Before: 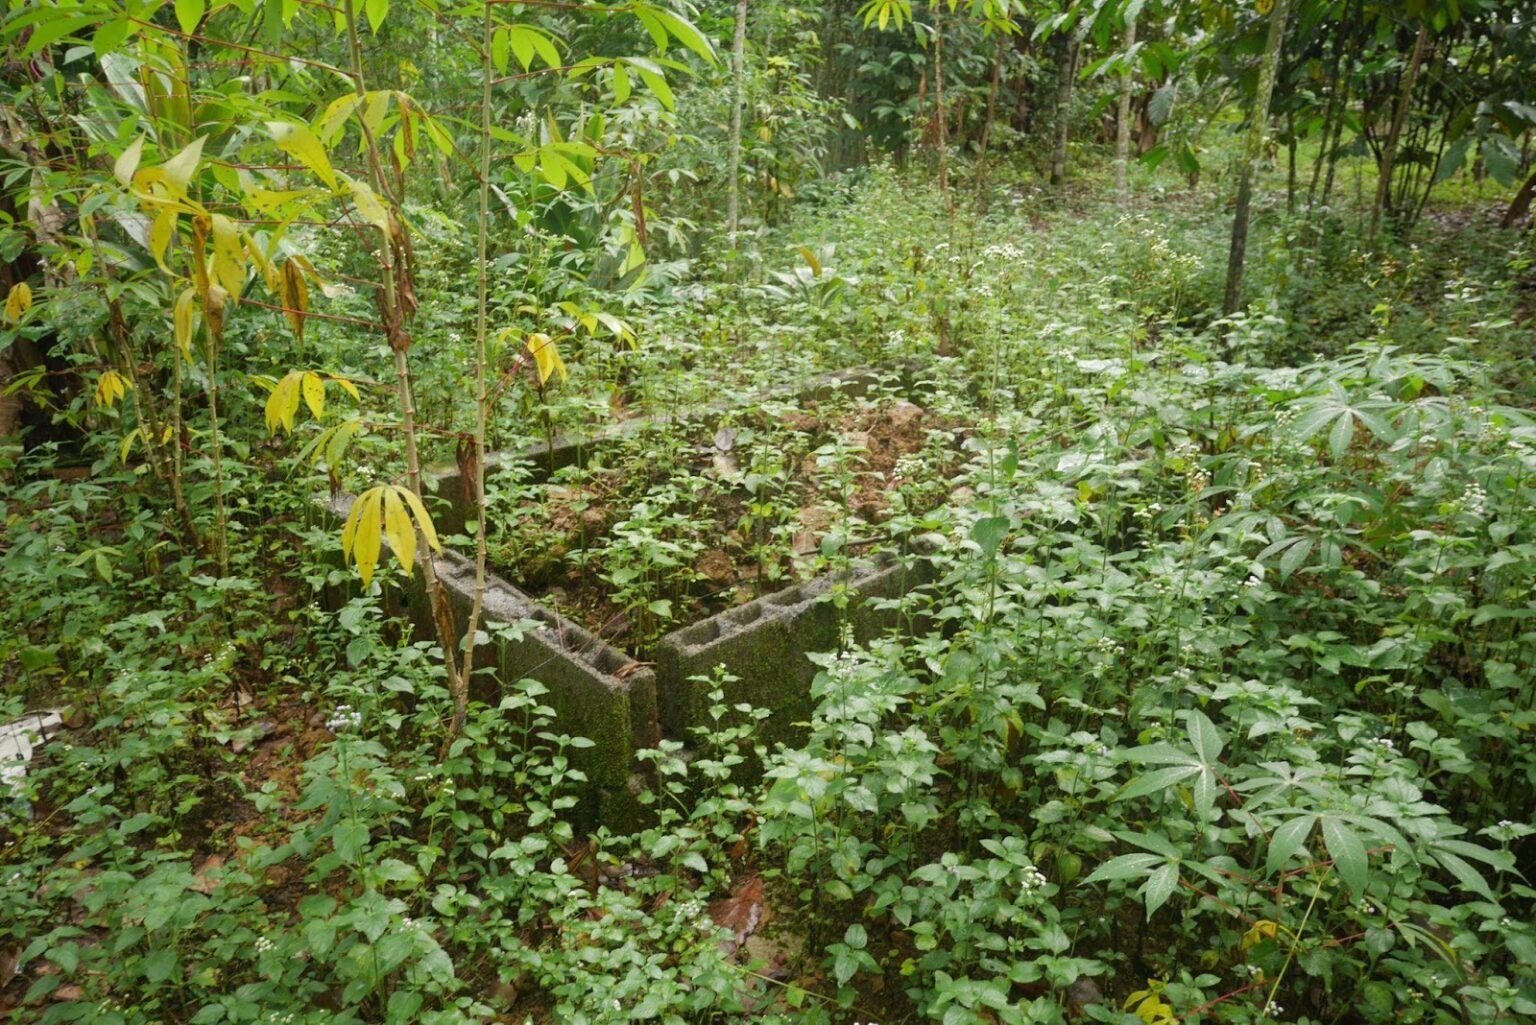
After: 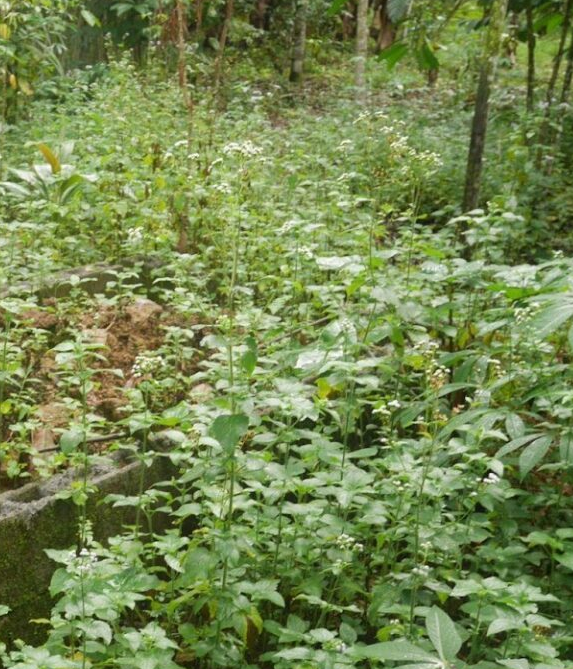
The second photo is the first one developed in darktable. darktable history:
crop and rotate: left 49.56%, top 10.107%, right 13.123%, bottom 24.611%
